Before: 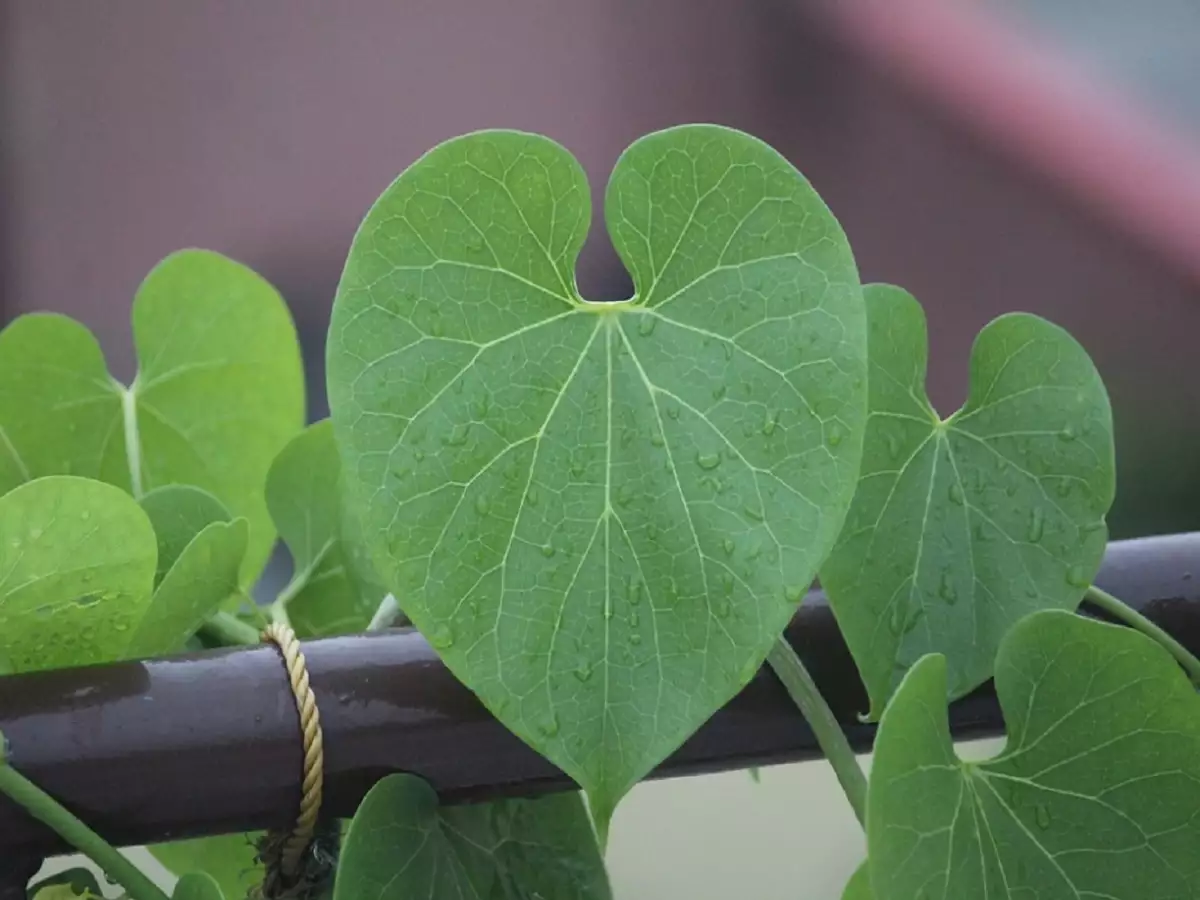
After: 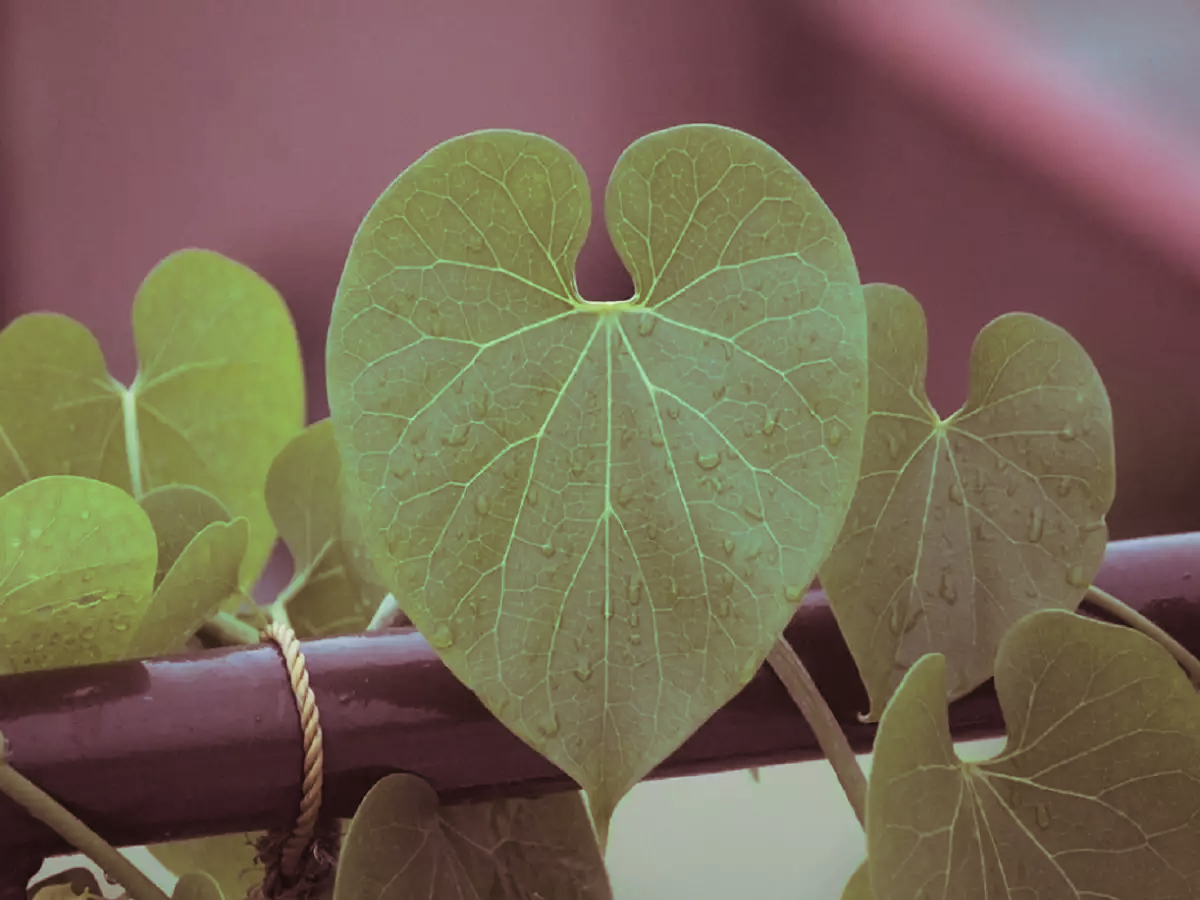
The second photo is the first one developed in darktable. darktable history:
split-toning: on, module defaults
